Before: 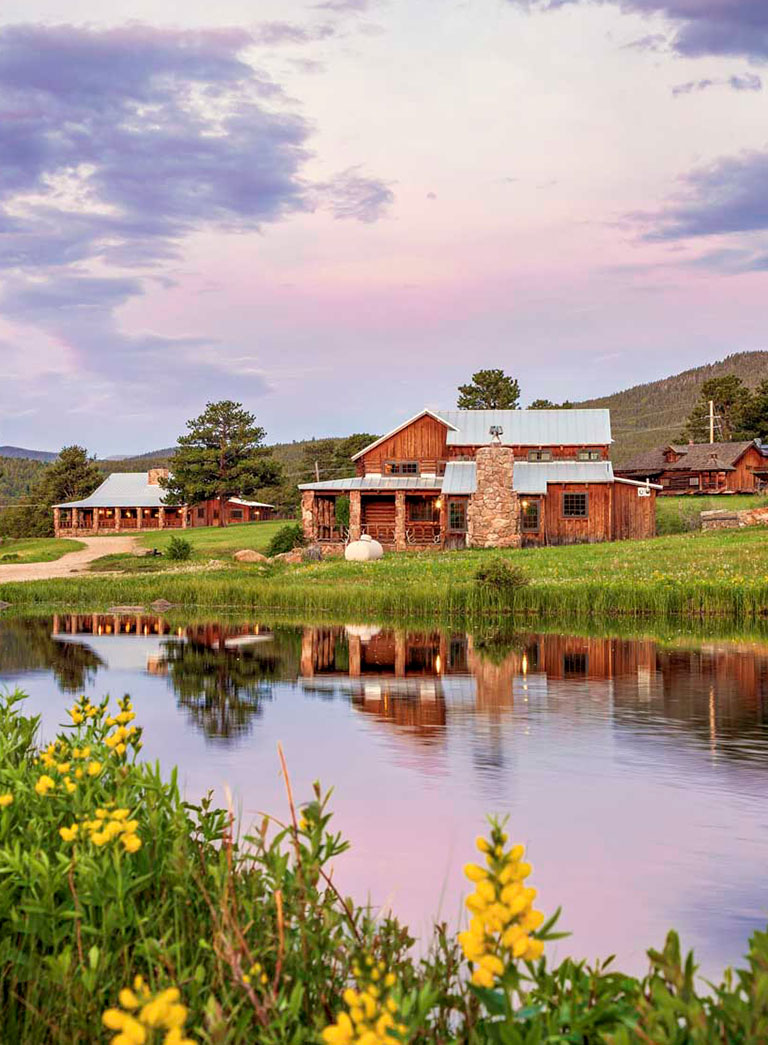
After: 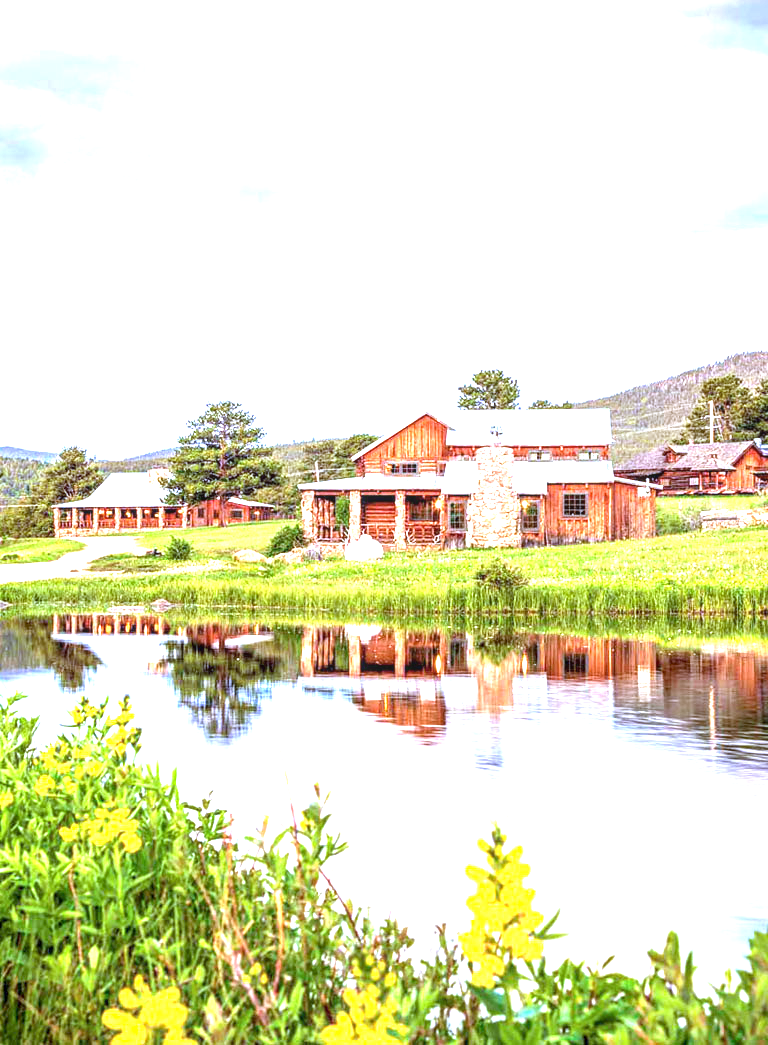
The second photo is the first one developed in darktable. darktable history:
local contrast: on, module defaults
exposure: black level correction 0, exposure 1.975 EV, compensate exposure bias true, compensate highlight preservation false
white balance: red 0.871, blue 1.249
